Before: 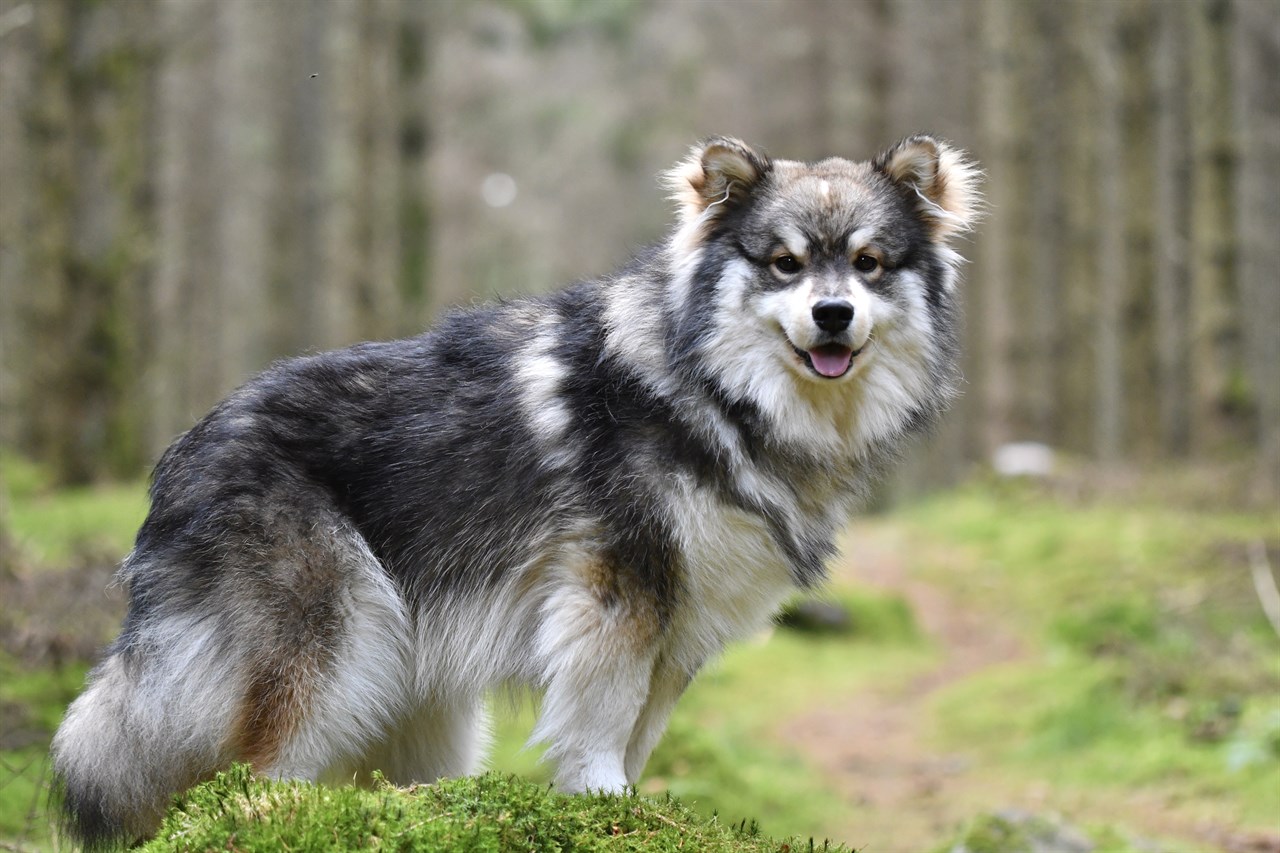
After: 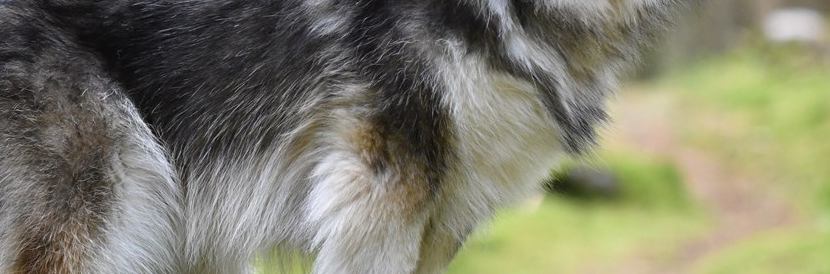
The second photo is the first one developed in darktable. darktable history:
crop: left 17.987%, top 50.892%, right 17.154%, bottom 16.919%
